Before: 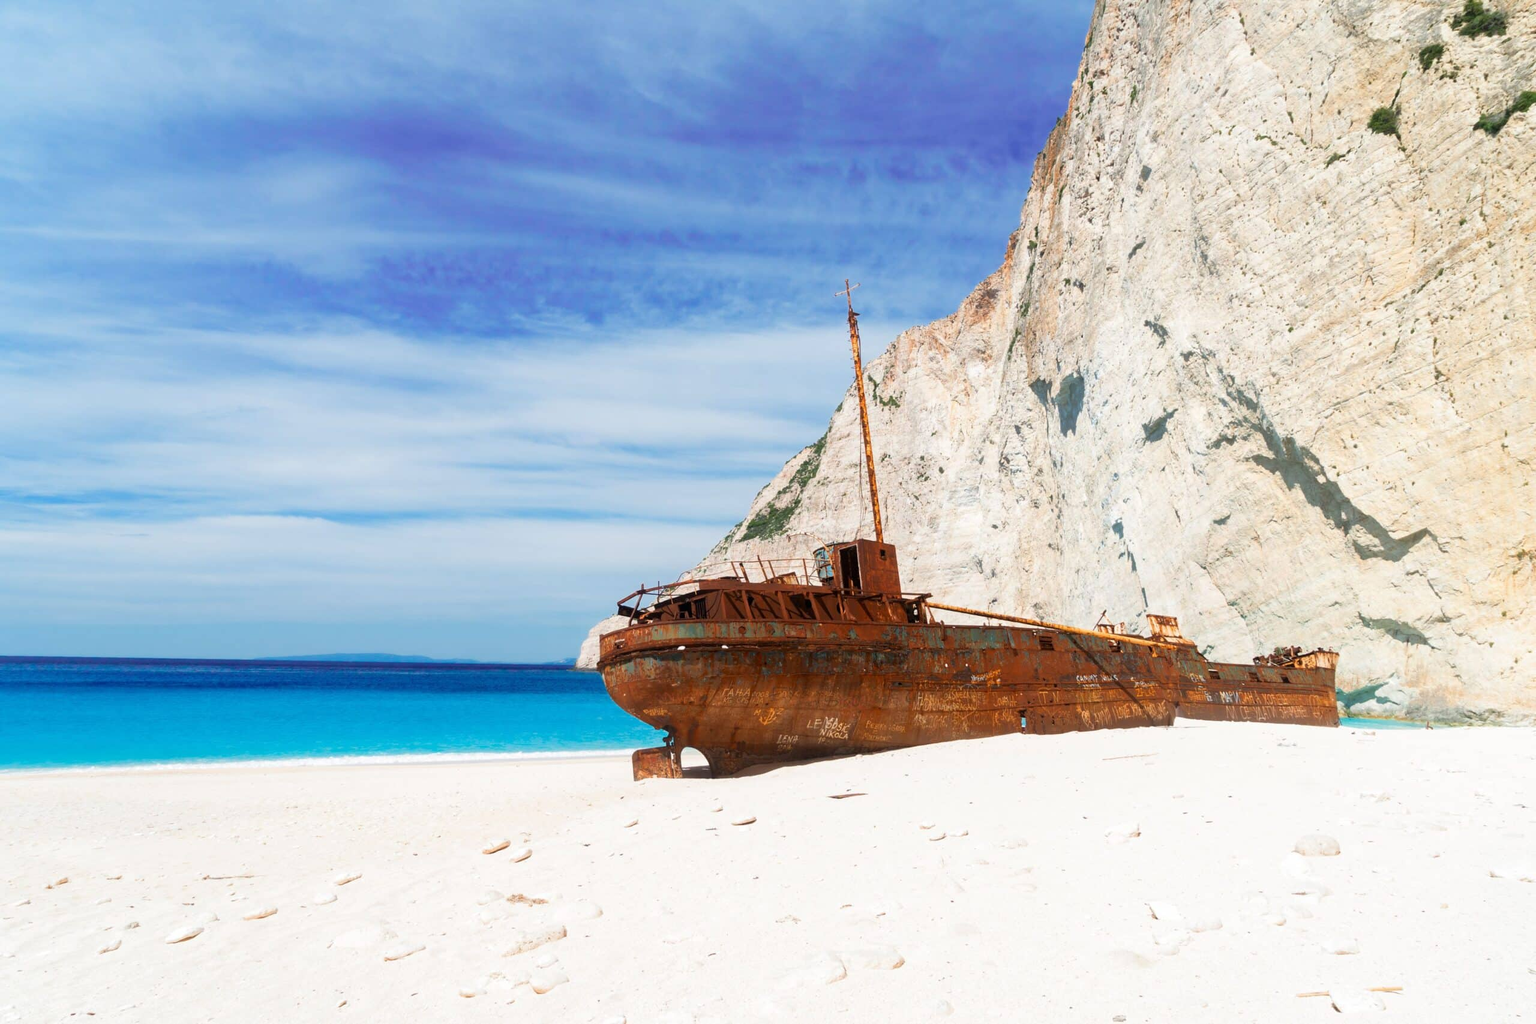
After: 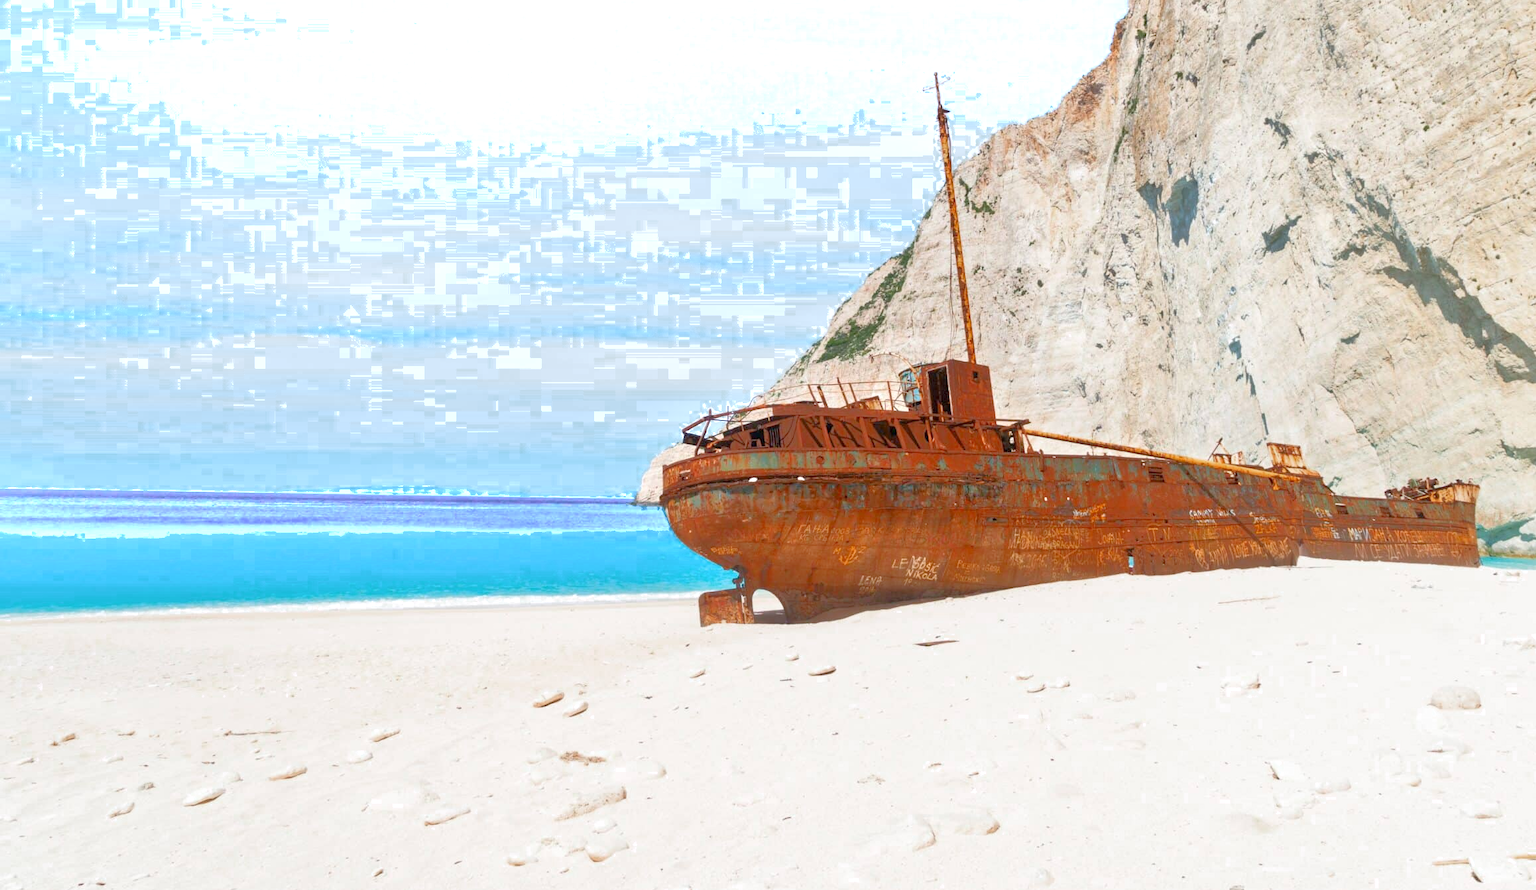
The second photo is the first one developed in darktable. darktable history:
tone equalizer: -8 EV 1.98 EV, -7 EV 1.98 EV, -6 EV 2 EV, -5 EV 1.99 EV, -4 EV 1.98 EV, -3 EV 1.5 EV, -2 EV 0.984 EV, -1 EV 0.483 EV
crop: top 20.876%, right 9.464%, bottom 0.31%
color zones: curves: ch0 [(0.203, 0.433) (0.607, 0.517) (0.697, 0.696) (0.705, 0.897)]
